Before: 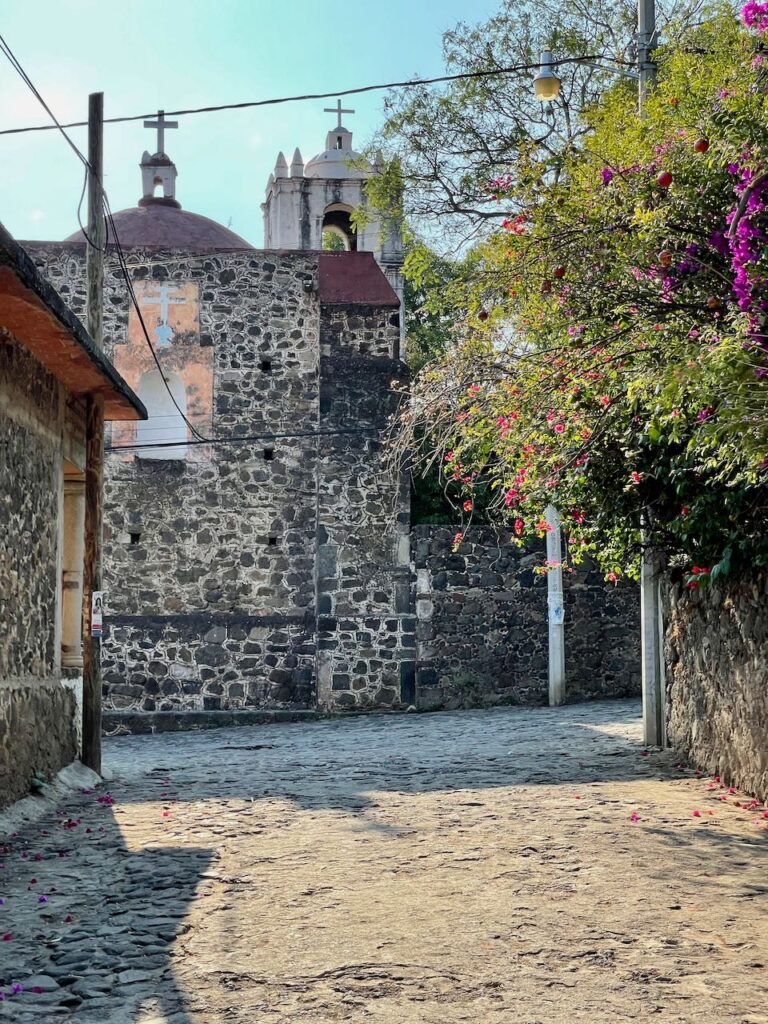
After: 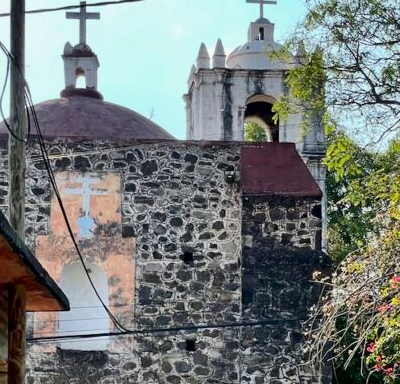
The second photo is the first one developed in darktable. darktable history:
crop: left 10.224%, top 10.688%, right 36.653%, bottom 51.524%
contrast brightness saturation: contrast 0.146, brightness -0.007, saturation 0.101
